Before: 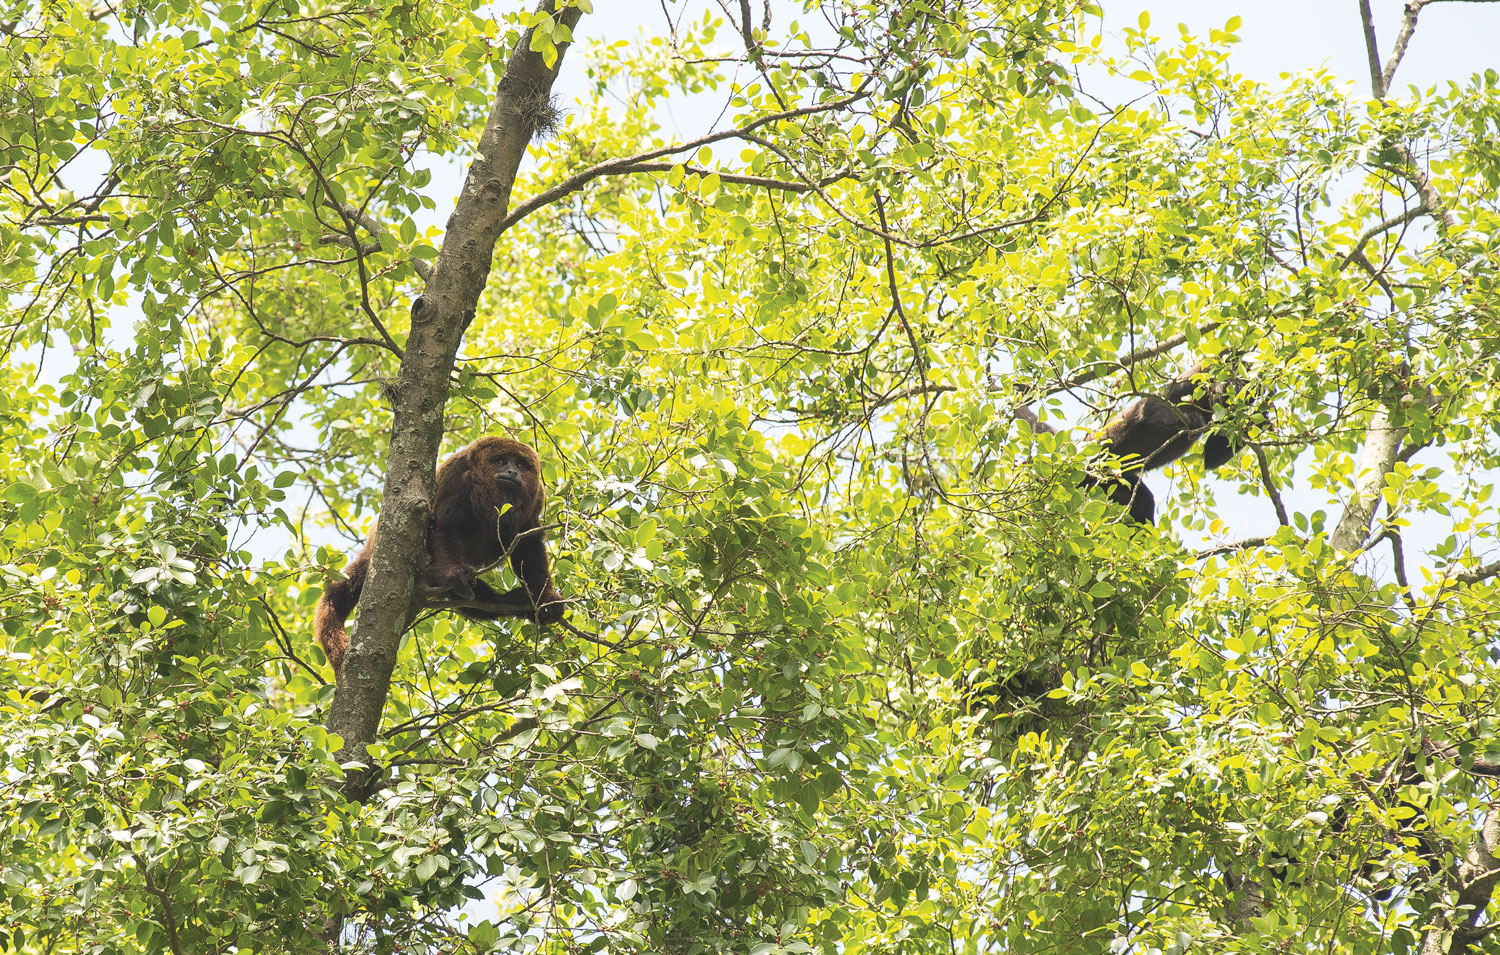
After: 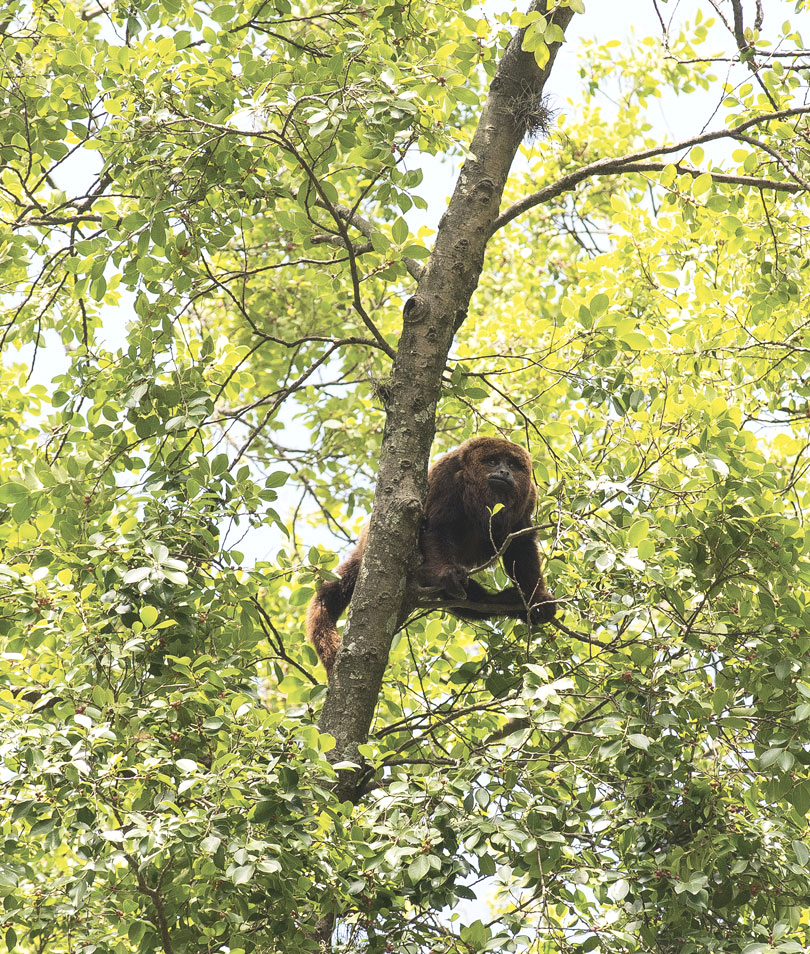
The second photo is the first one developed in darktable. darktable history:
crop: left 0.598%, right 45.368%, bottom 0.092%
contrast brightness saturation: contrast 0.109, saturation -0.157
exposure: exposure 0.084 EV, compensate highlight preservation false
